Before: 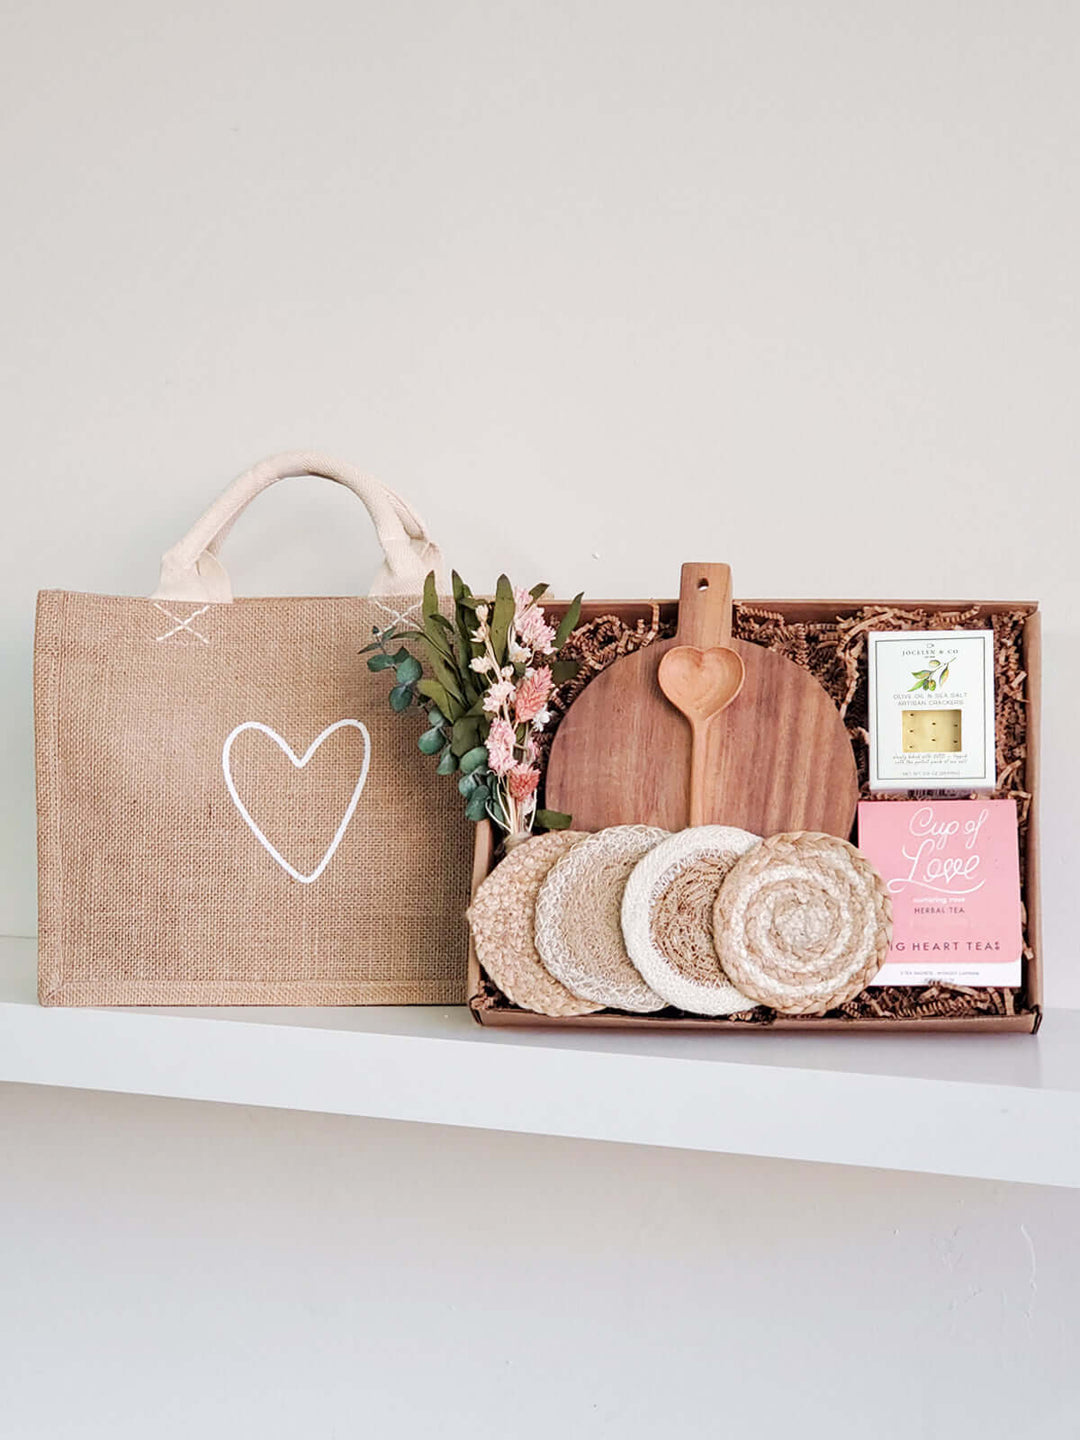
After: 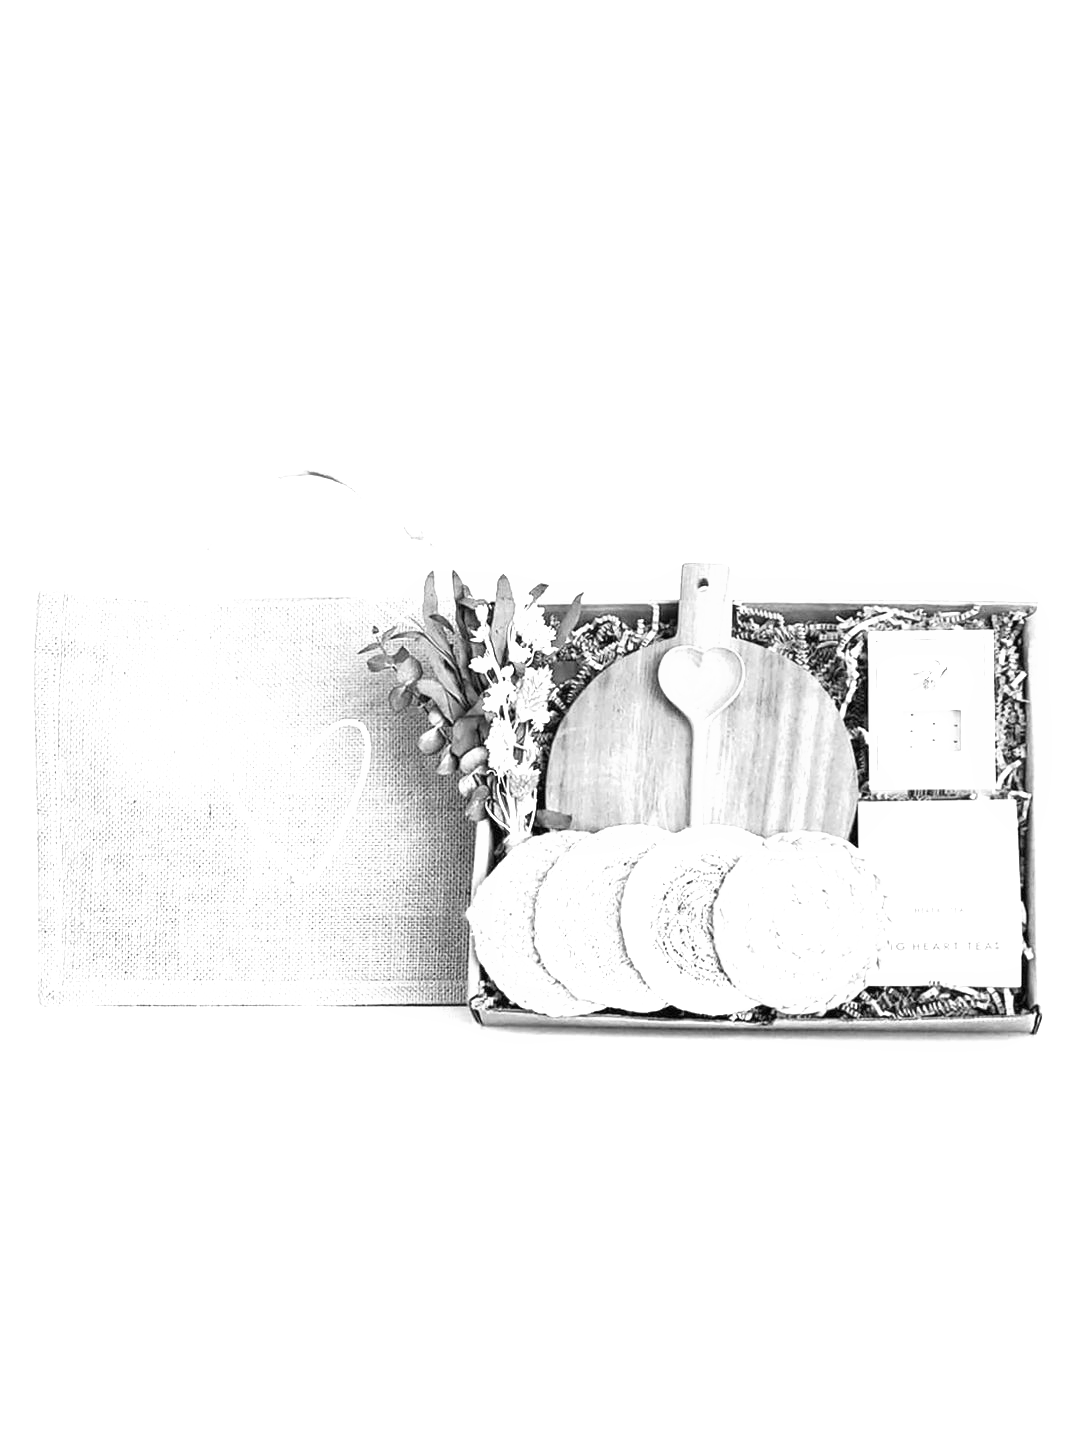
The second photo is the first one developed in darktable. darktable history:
exposure: black level correction 0, exposure 1.675 EV, compensate exposure bias true, compensate highlight preservation false
monochrome: on, module defaults
velvia: on, module defaults
